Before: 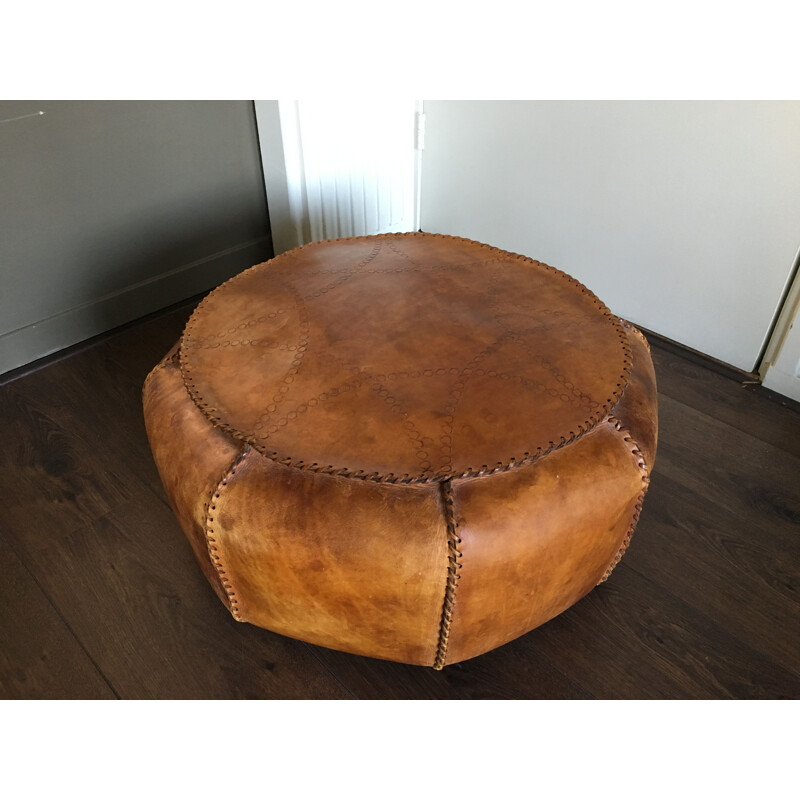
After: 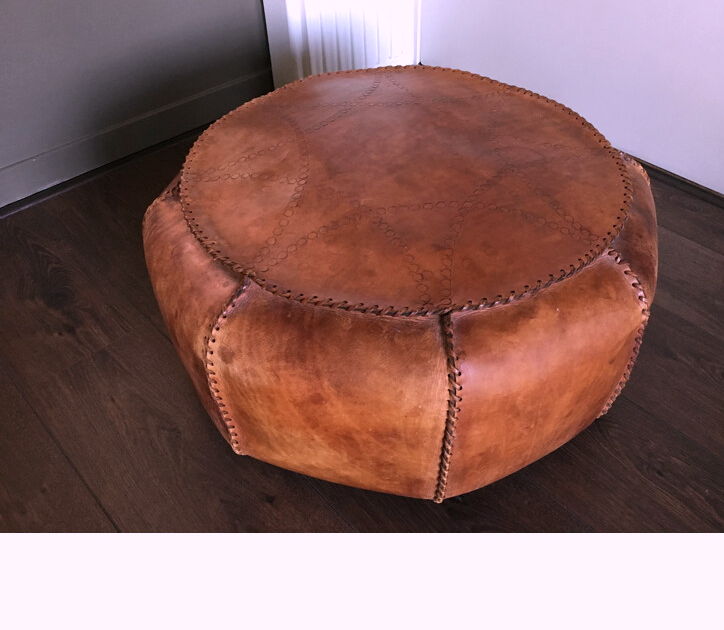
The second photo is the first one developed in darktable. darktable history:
color correction: highlights a* 16.11, highlights b* -19.92
crop: top 20.916%, right 9.457%, bottom 0.223%
levels: mode automatic, white 99.96%, levels [0.073, 0.497, 0.972]
